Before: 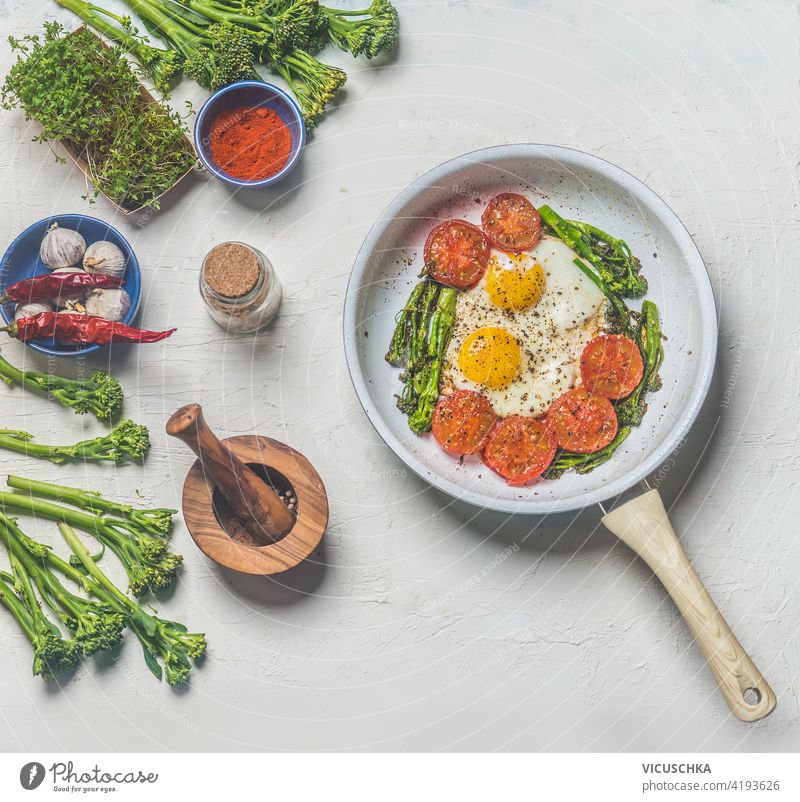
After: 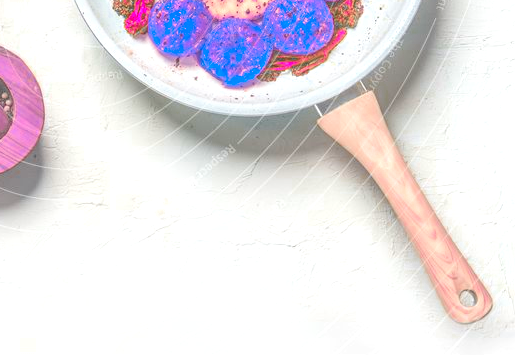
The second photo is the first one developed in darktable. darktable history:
exposure: black level correction 0, exposure 0.692 EV, compensate highlight preservation false
contrast brightness saturation: brightness 0.282
color zones: curves: ch0 [(0.826, 0.353)]; ch1 [(0.242, 0.647) (0.889, 0.342)]; ch2 [(0.246, 0.089) (0.969, 0.068)]
crop and rotate: left 35.583%, top 49.658%, bottom 4.842%
